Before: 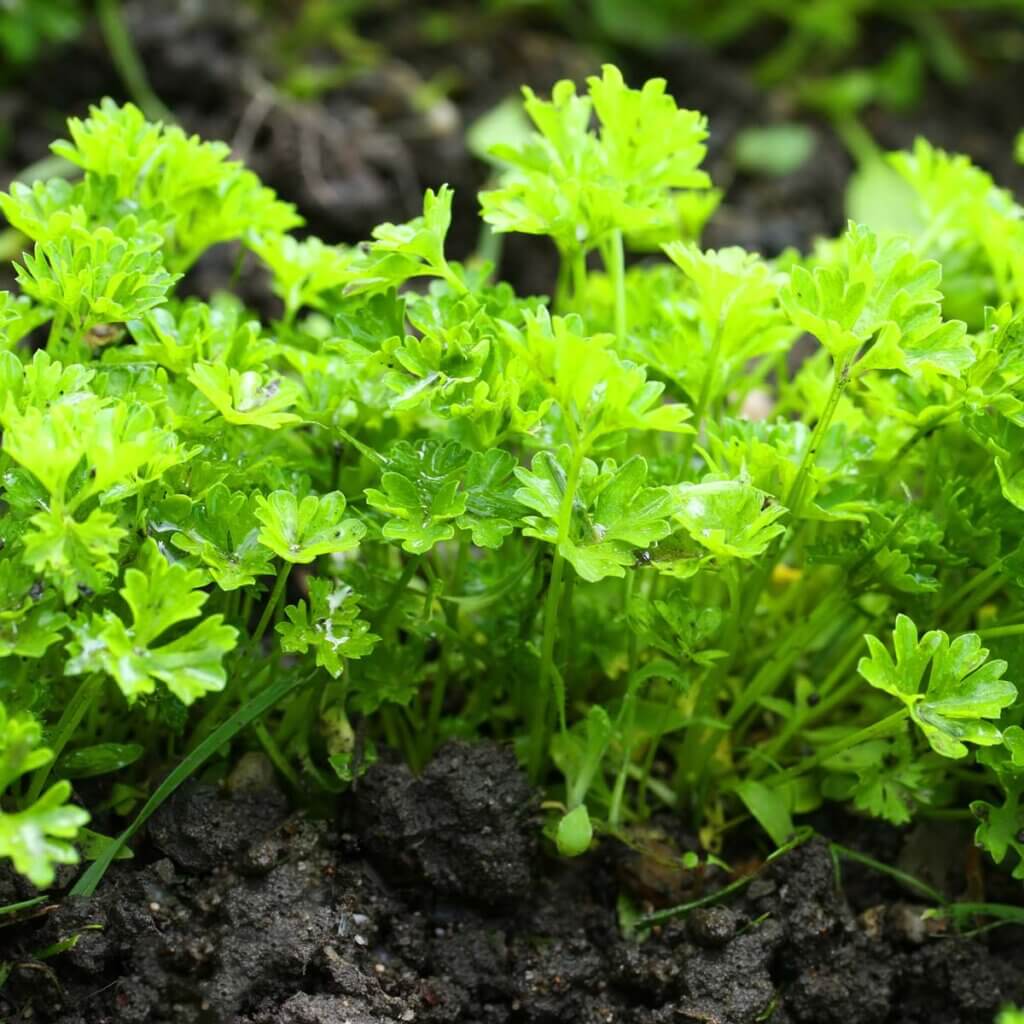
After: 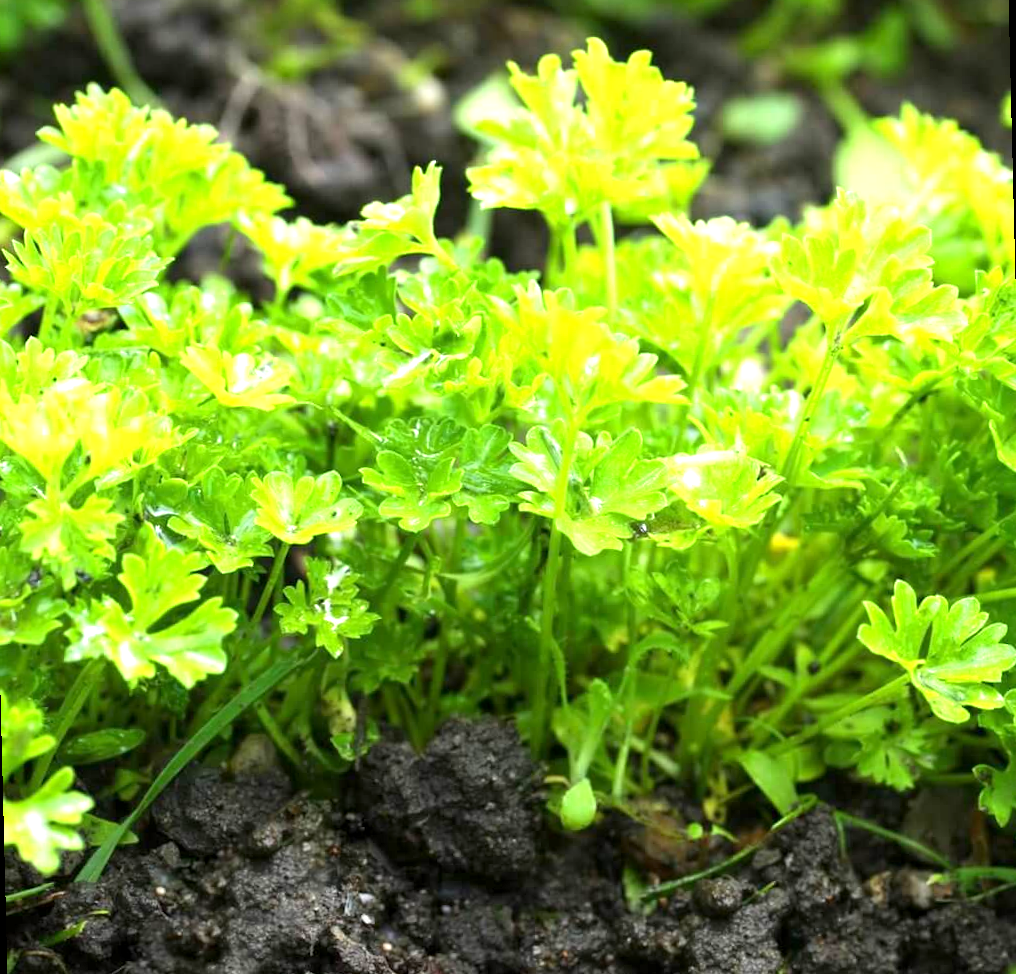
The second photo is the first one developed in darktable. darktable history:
exposure: black level correction 0.001, exposure 0.955 EV, compensate exposure bias true, compensate highlight preservation false
rotate and perspective: rotation -1.42°, crop left 0.016, crop right 0.984, crop top 0.035, crop bottom 0.965
